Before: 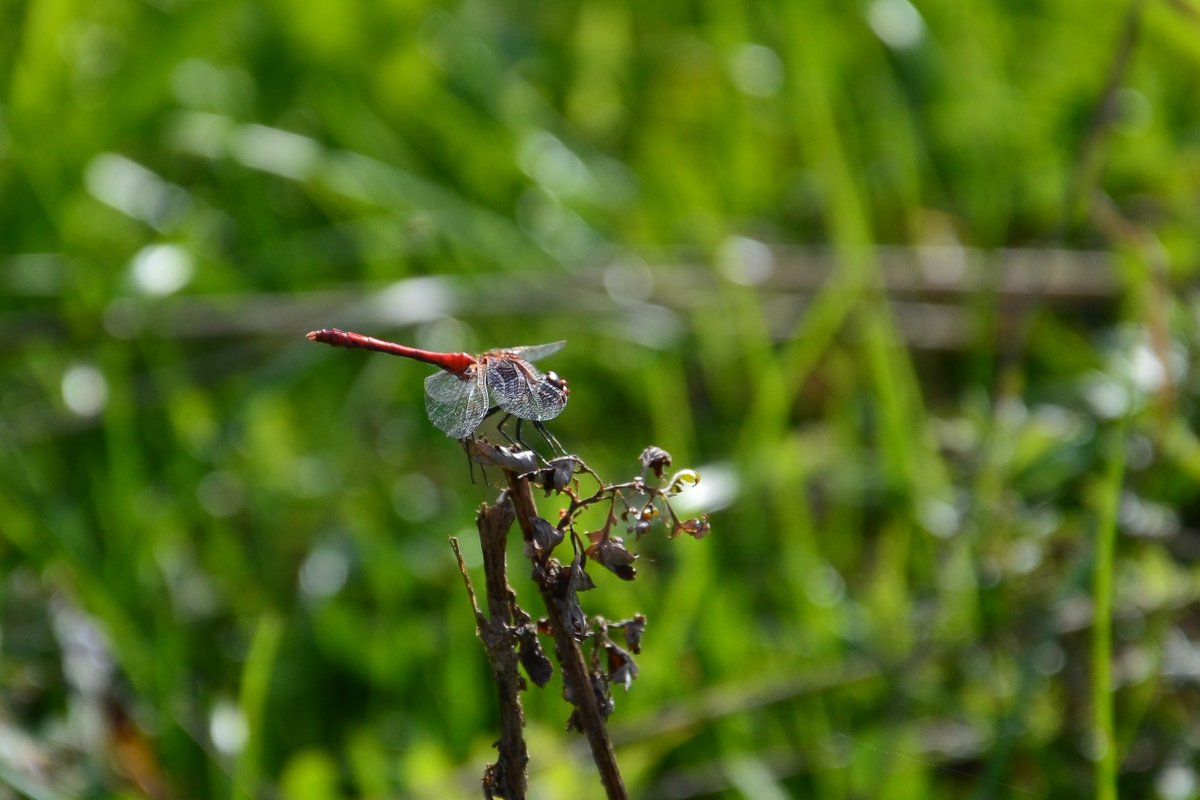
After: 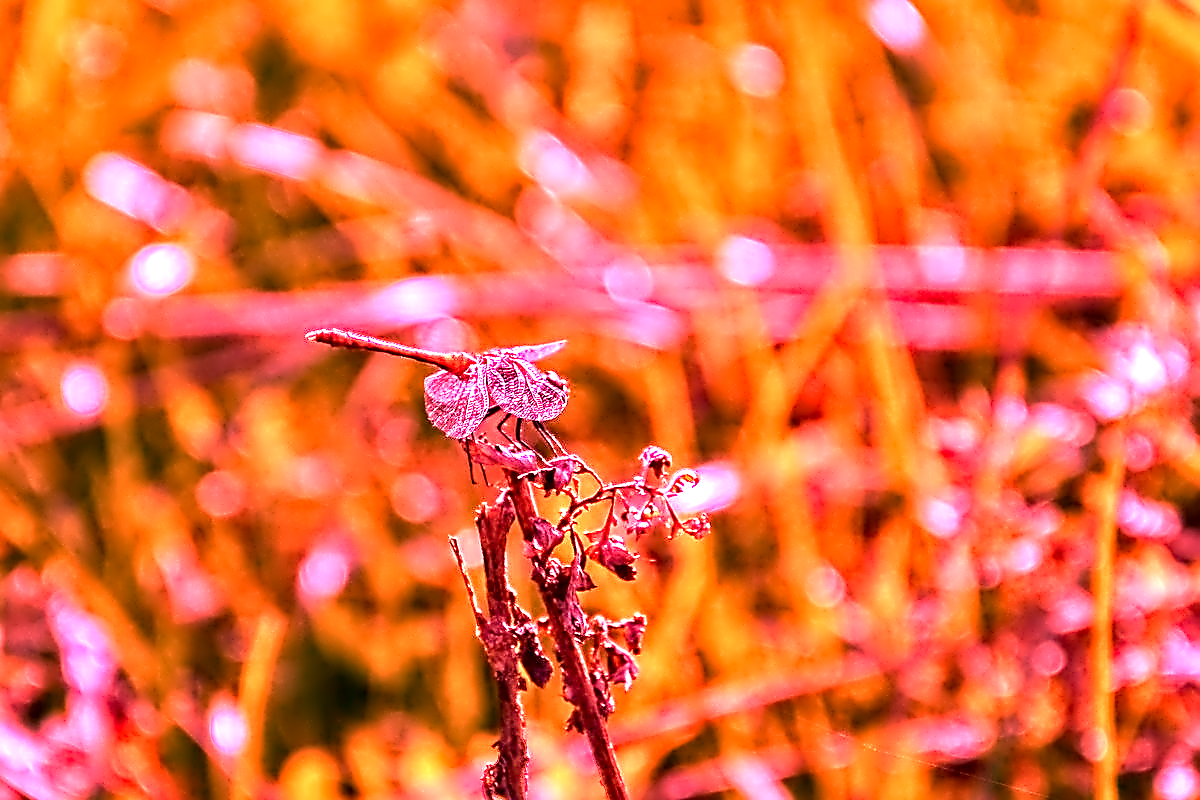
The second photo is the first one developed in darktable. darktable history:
white balance: red 4.26, blue 1.802
contrast equalizer: octaves 7, y [[0.5, 0.542, 0.583, 0.625, 0.667, 0.708], [0.5 ×6], [0.5 ×6], [0, 0.033, 0.067, 0.1, 0.133, 0.167], [0, 0.05, 0.1, 0.15, 0.2, 0.25]]
sharpen: on, module defaults
